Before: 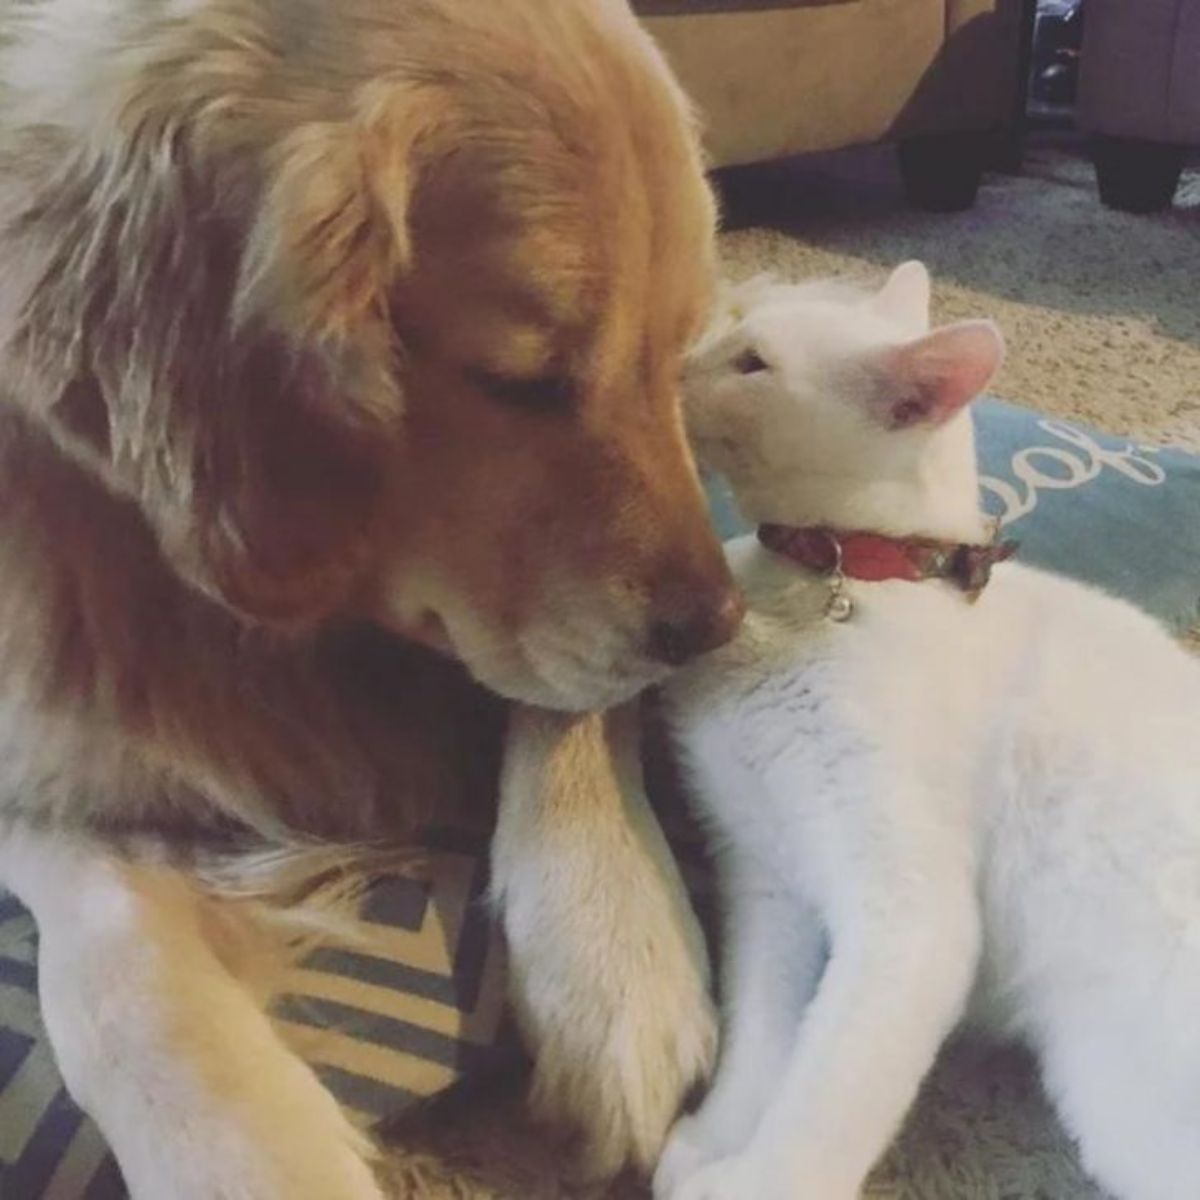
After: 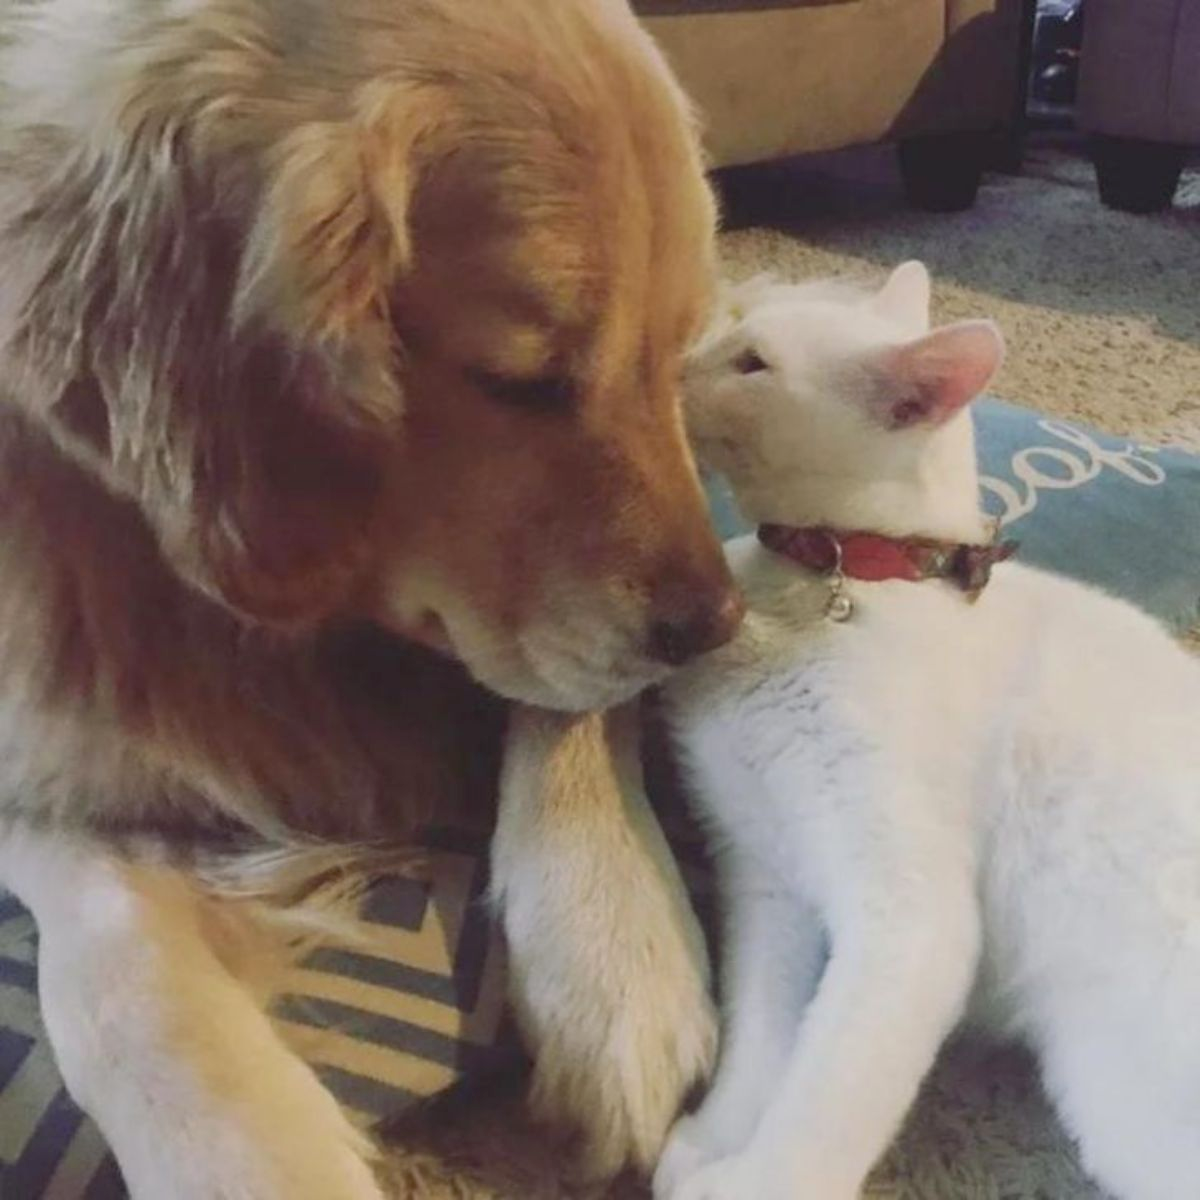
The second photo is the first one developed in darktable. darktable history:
exposure: black level correction 0.01, exposure 0.008 EV, compensate highlight preservation false
